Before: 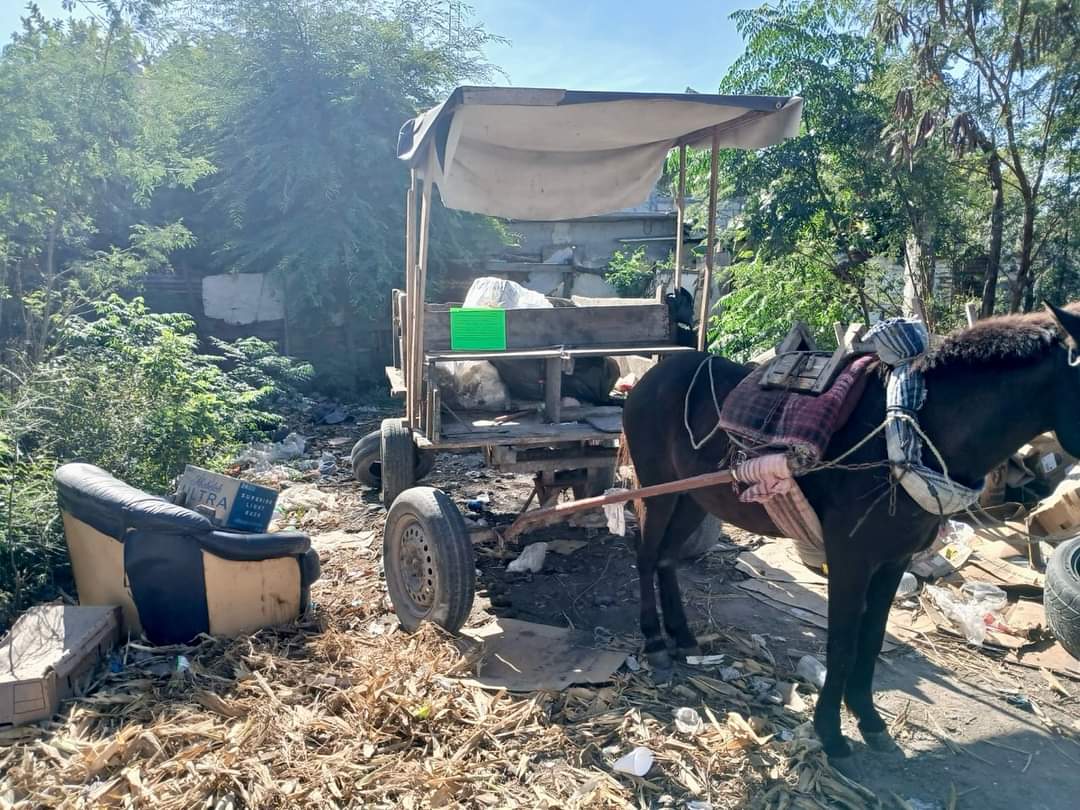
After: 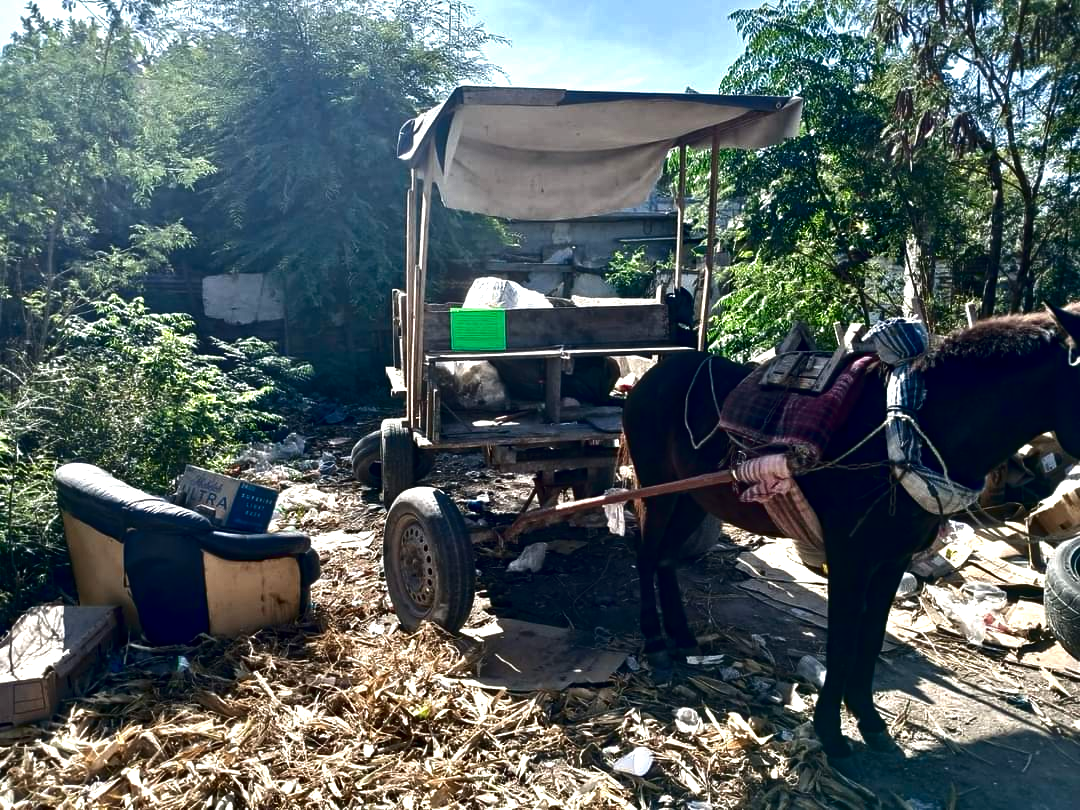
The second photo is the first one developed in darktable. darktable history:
exposure: black level correction 0.001, exposure 0.5 EV, compensate exposure bias true, compensate highlight preservation false
contrast brightness saturation: brightness -0.52
